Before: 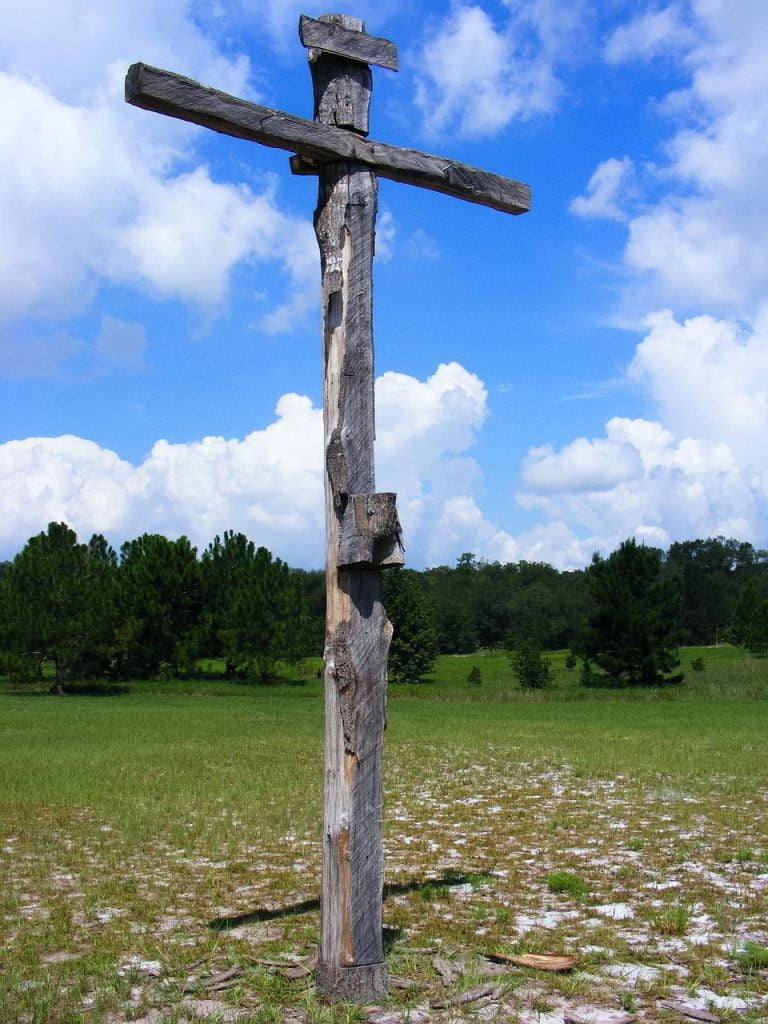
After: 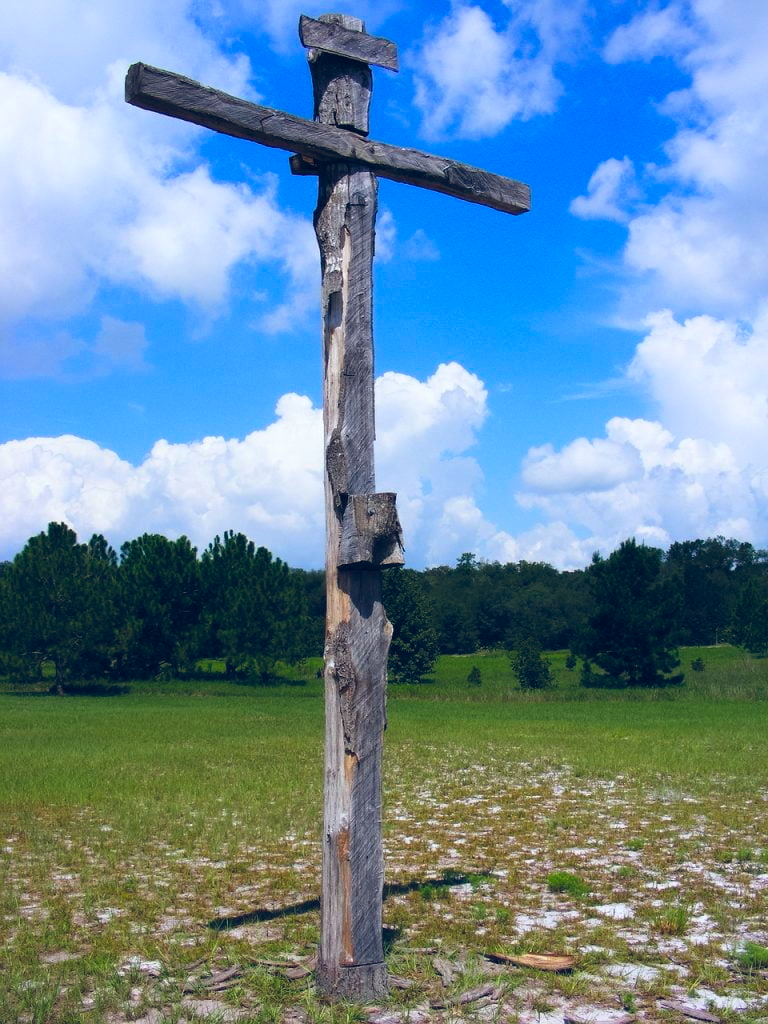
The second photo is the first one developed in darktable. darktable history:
color balance rgb: global offset › luminance 0.375%, global offset › chroma 0.203%, global offset › hue 255.75°, perceptual saturation grading › global saturation 29.837%
